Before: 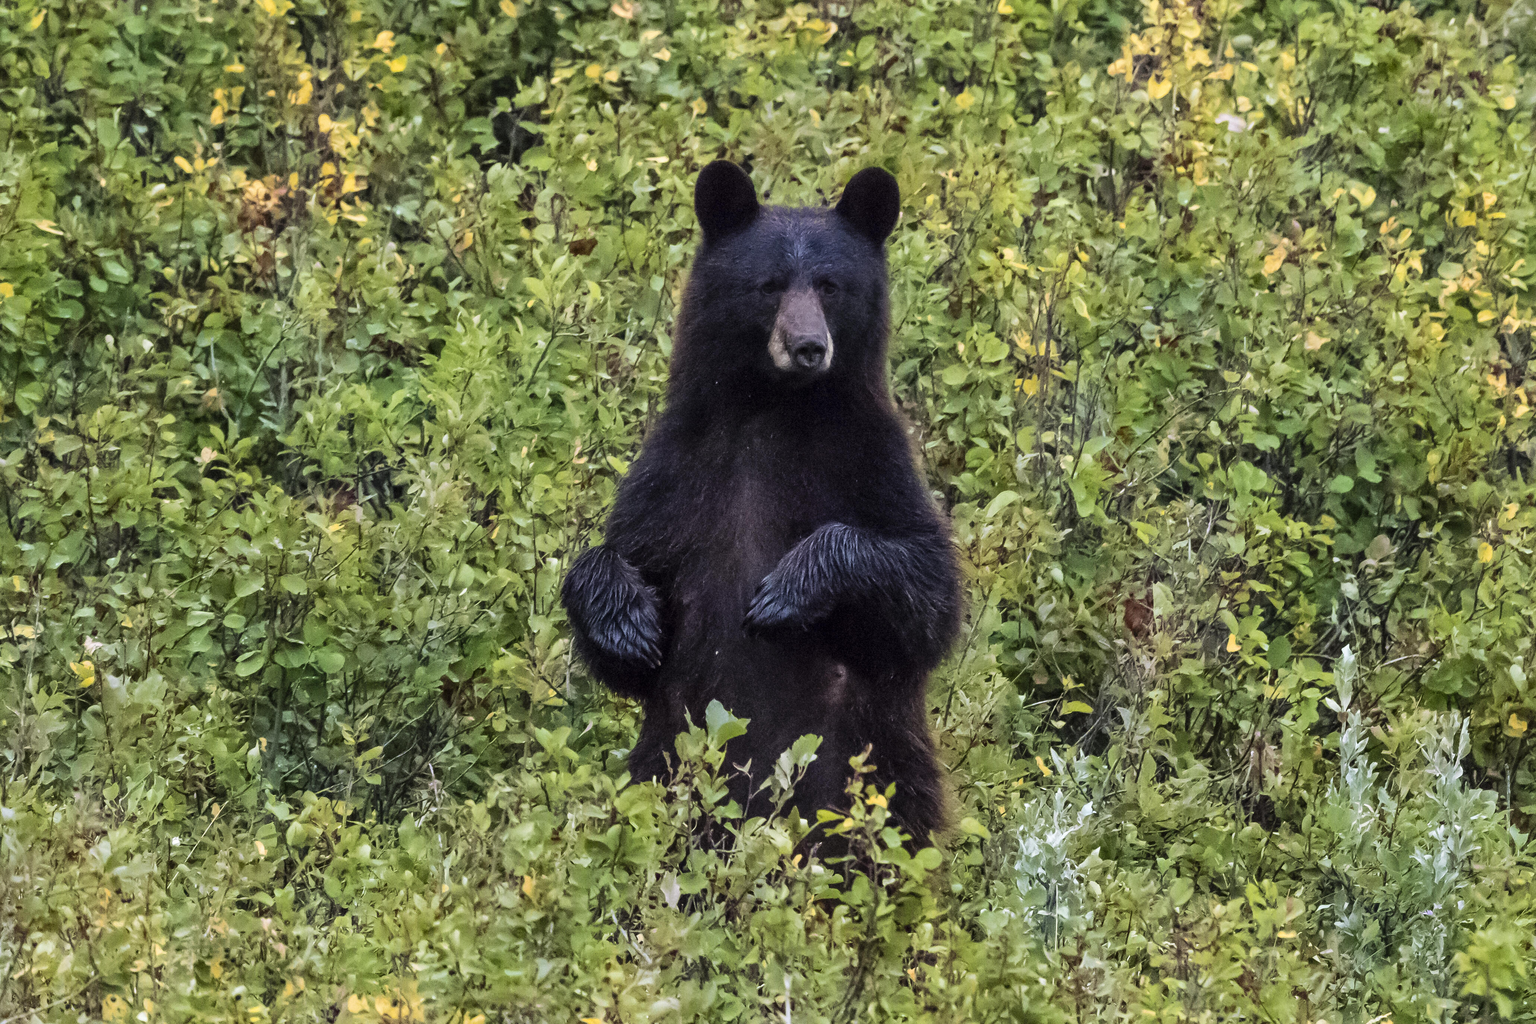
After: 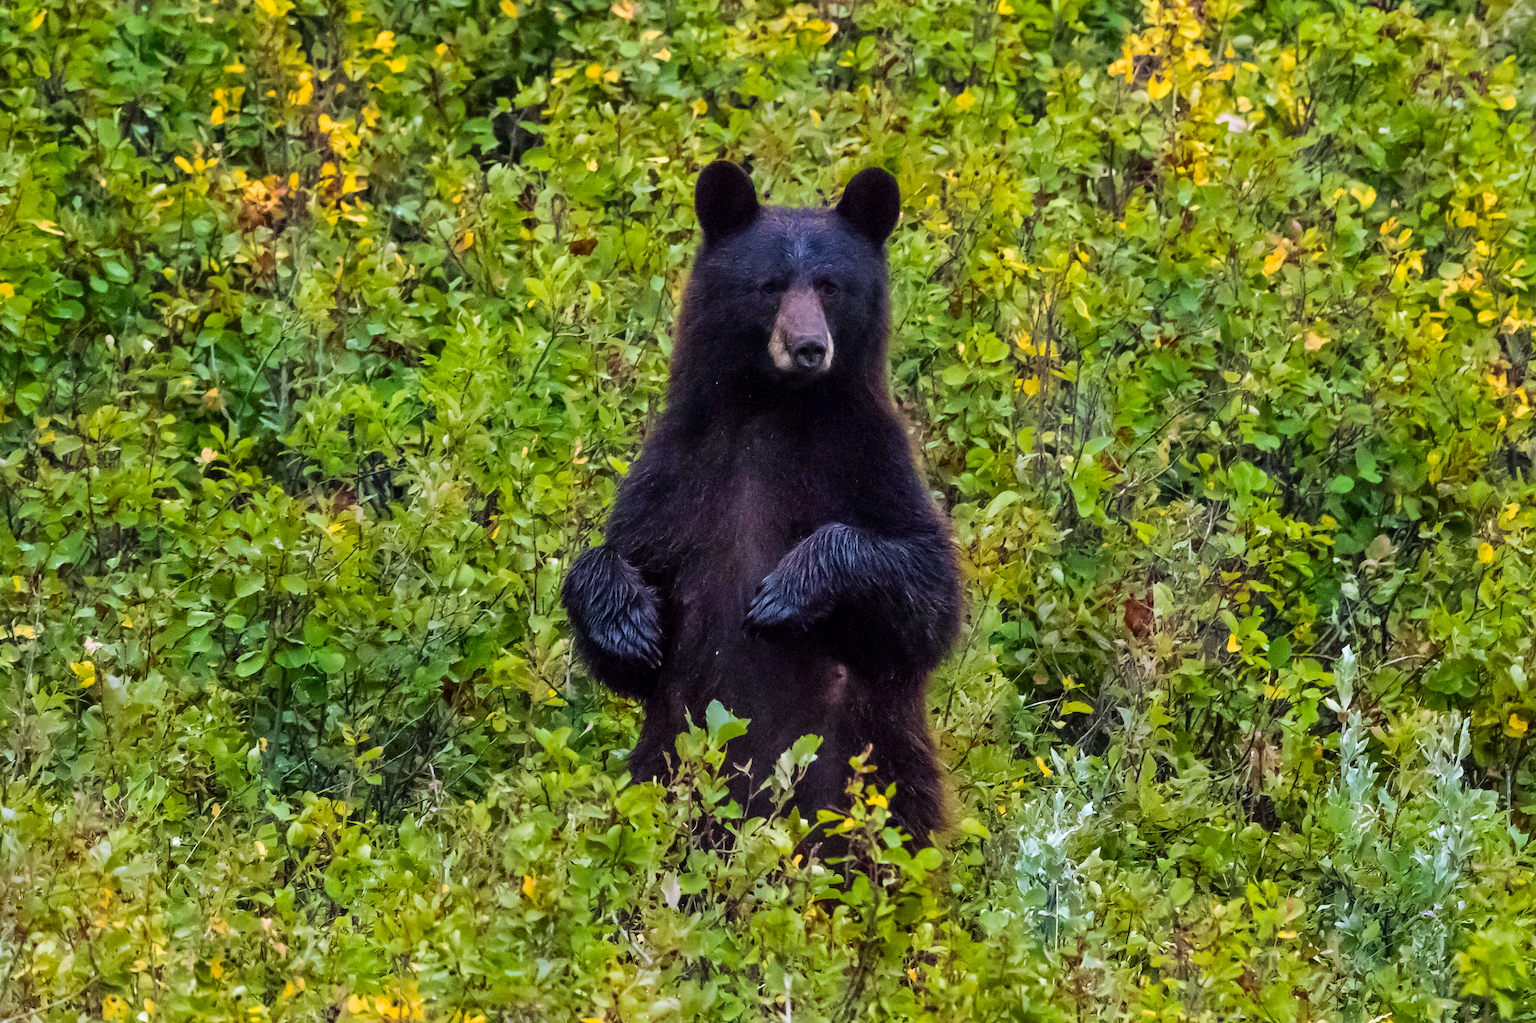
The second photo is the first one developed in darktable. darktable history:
color balance rgb: perceptual saturation grading › global saturation 19.77%, global vibrance 33.178%
